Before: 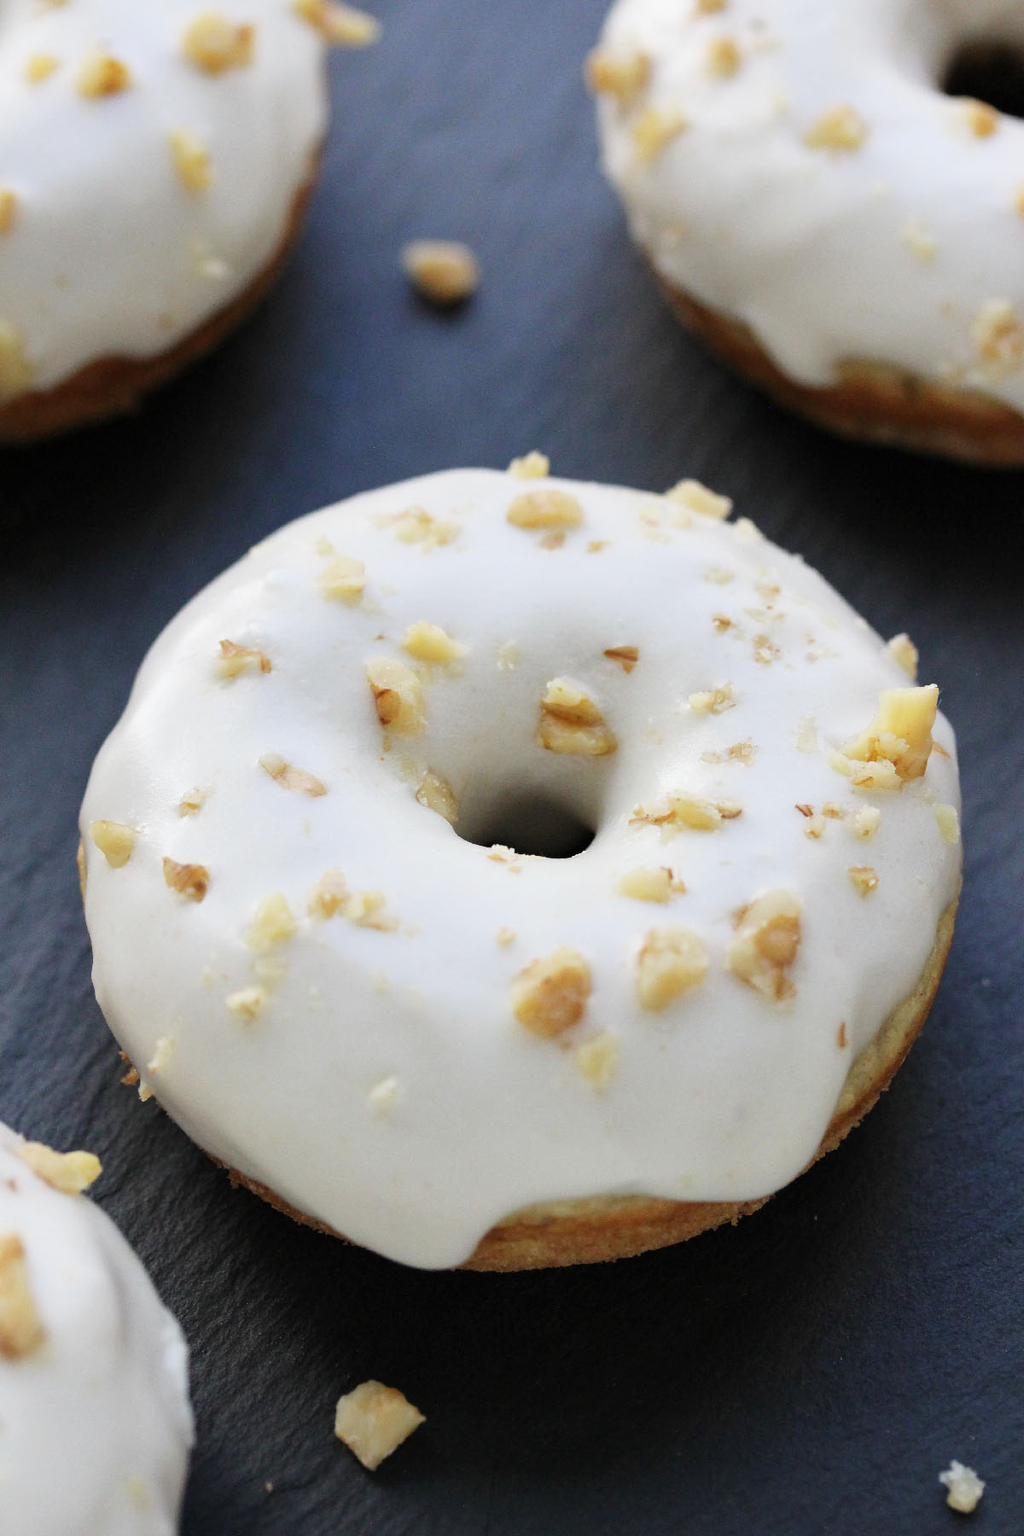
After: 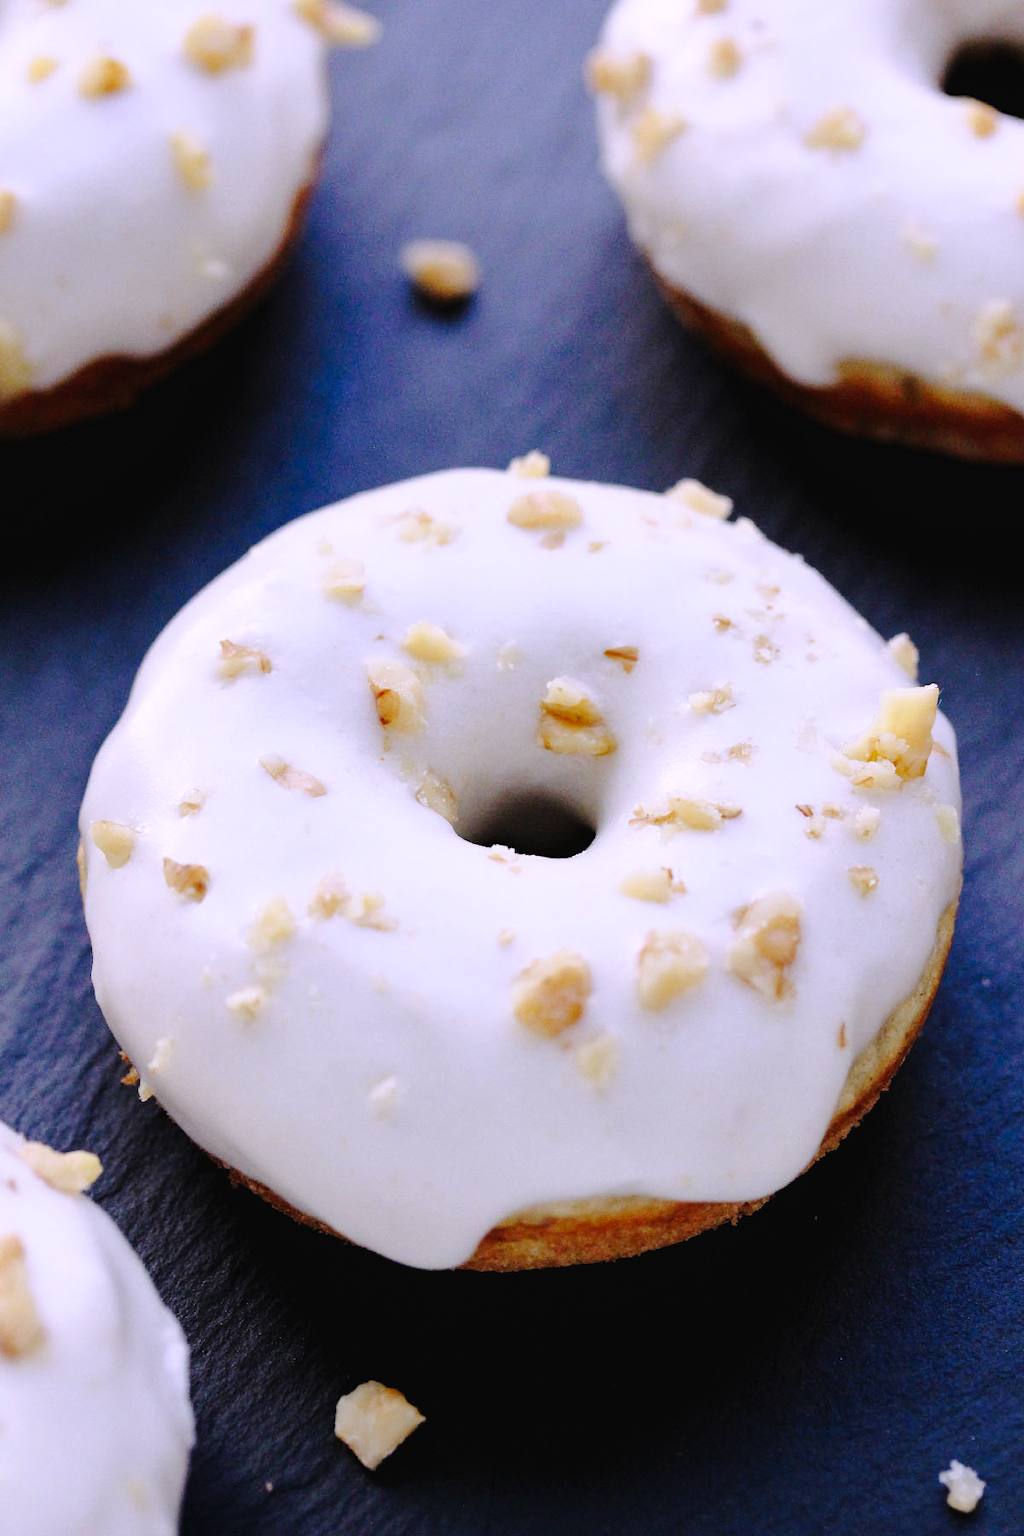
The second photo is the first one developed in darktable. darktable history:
white balance: red 1.042, blue 1.17
tone curve: curves: ch0 [(0, 0) (0.003, 0.026) (0.011, 0.025) (0.025, 0.022) (0.044, 0.022) (0.069, 0.028) (0.1, 0.041) (0.136, 0.062) (0.177, 0.103) (0.224, 0.167) (0.277, 0.242) (0.335, 0.343) (0.399, 0.452) (0.468, 0.539) (0.543, 0.614) (0.623, 0.683) (0.709, 0.749) (0.801, 0.827) (0.898, 0.918) (1, 1)], preserve colors none
